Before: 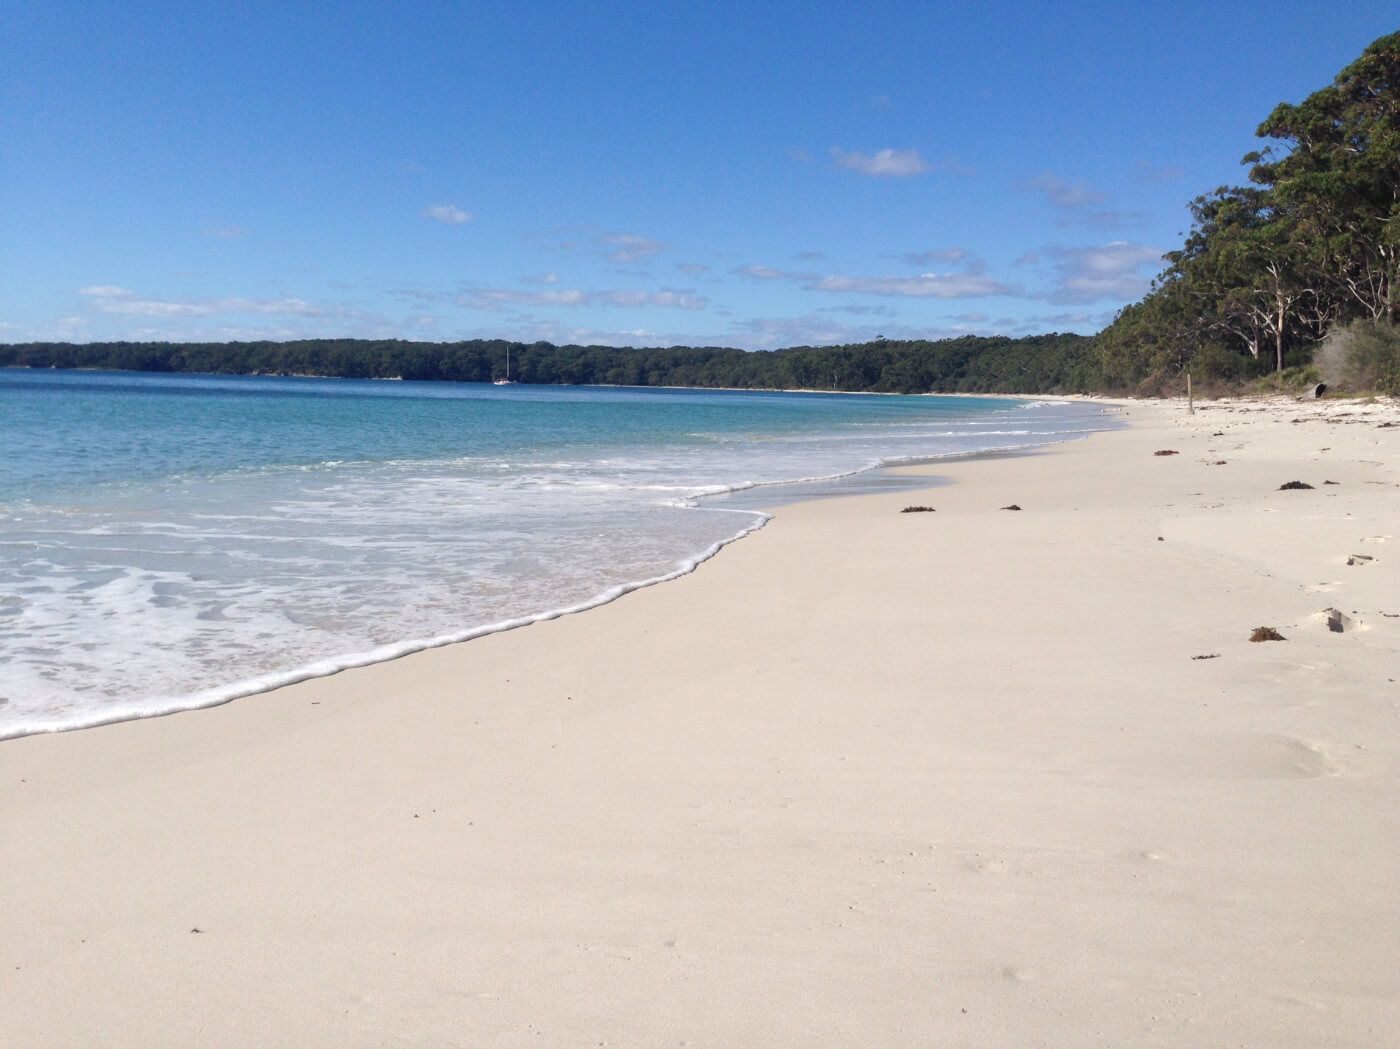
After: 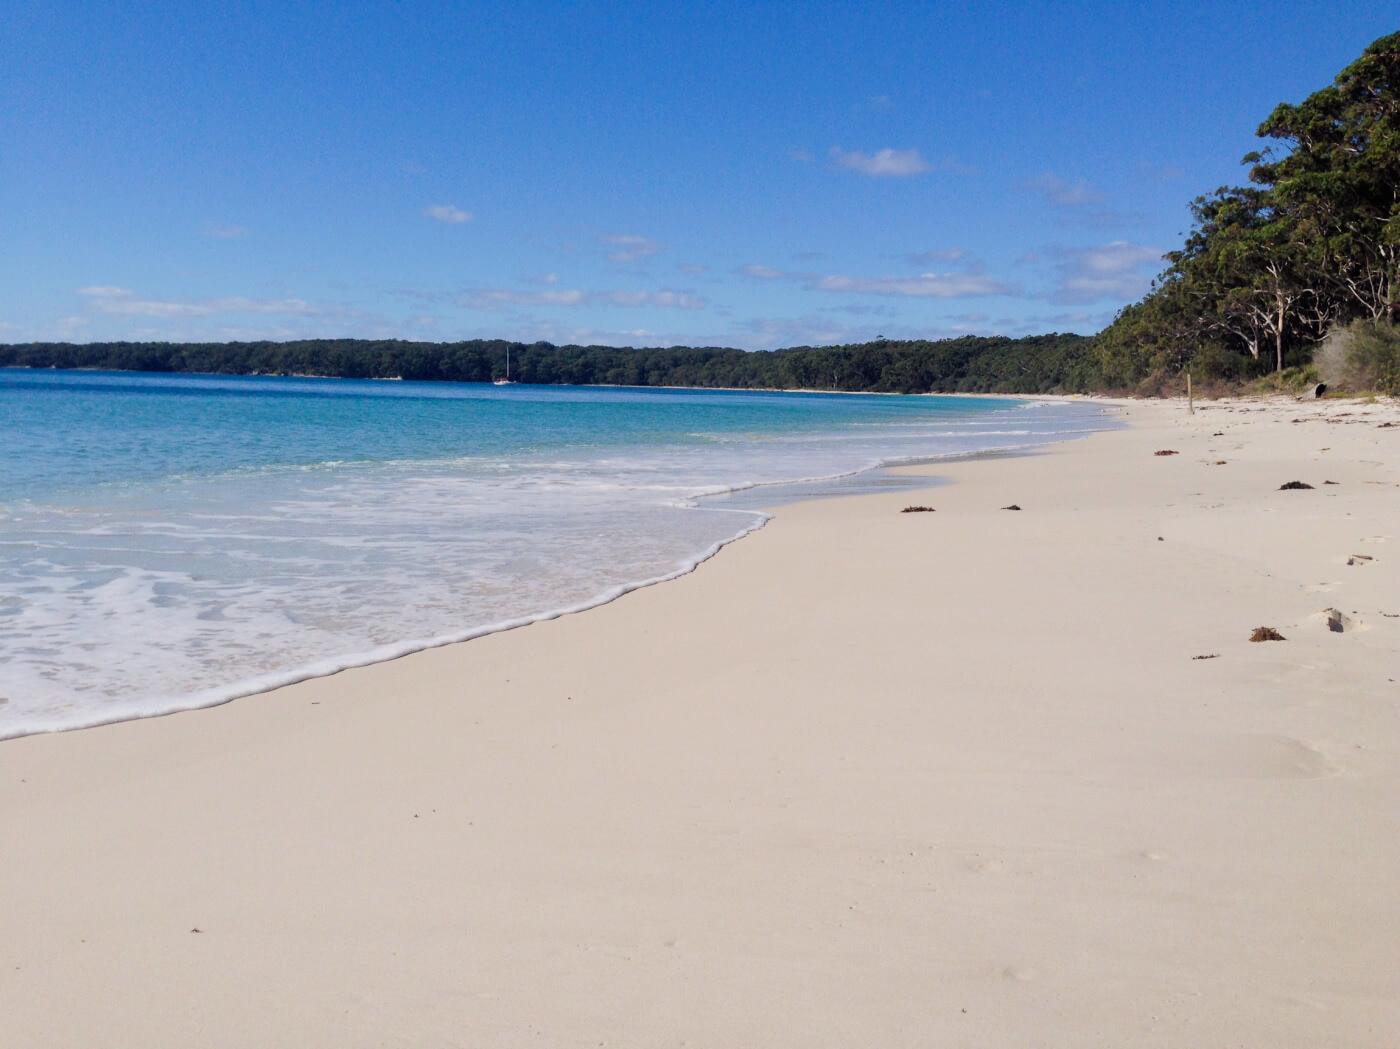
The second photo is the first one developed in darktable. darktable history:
color balance: lift [1, 1.001, 0.999, 1.001], gamma [1, 1.004, 1.007, 0.993], gain [1, 0.991, 0.987, 1.013], contrast 10%, output saturation 120%
filmic rgb: black relative exposure -7.65 EV, white relative exposure 4.56 EV, hardness 3.61
